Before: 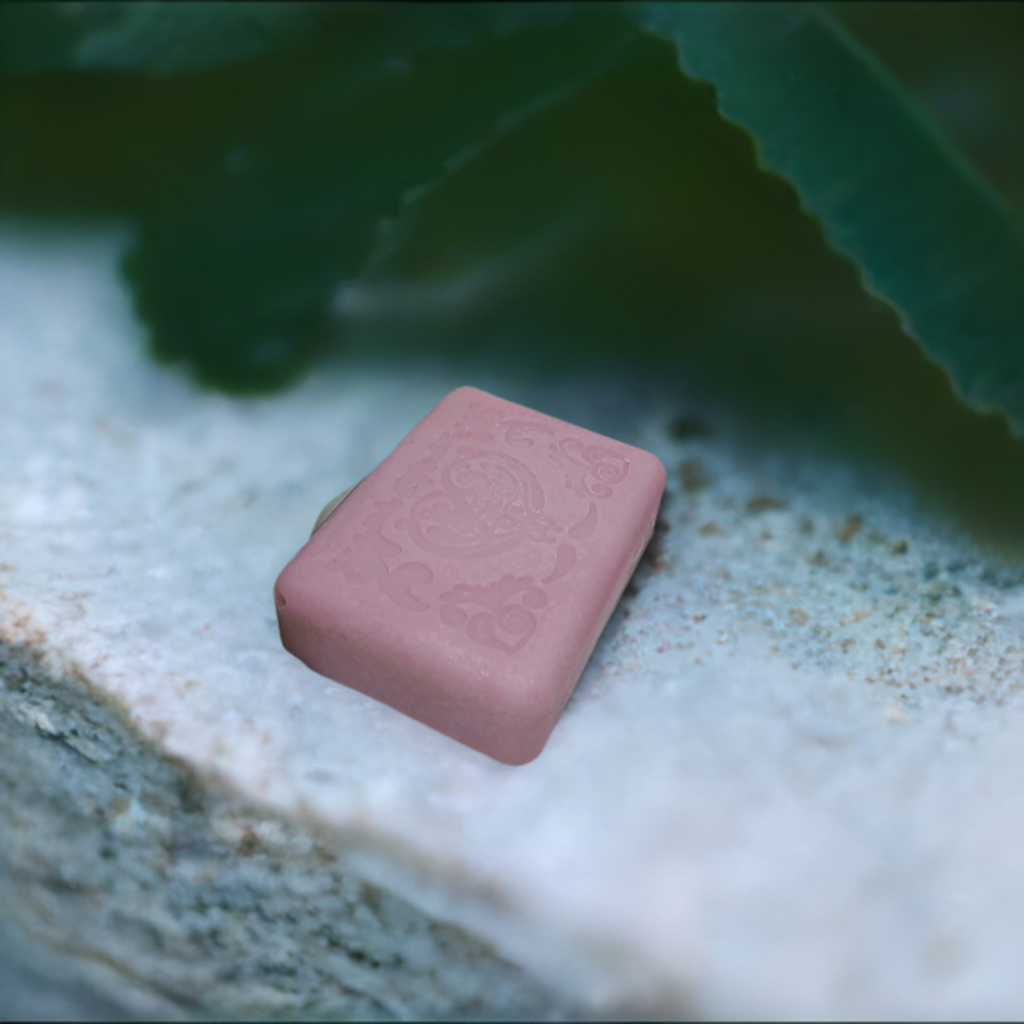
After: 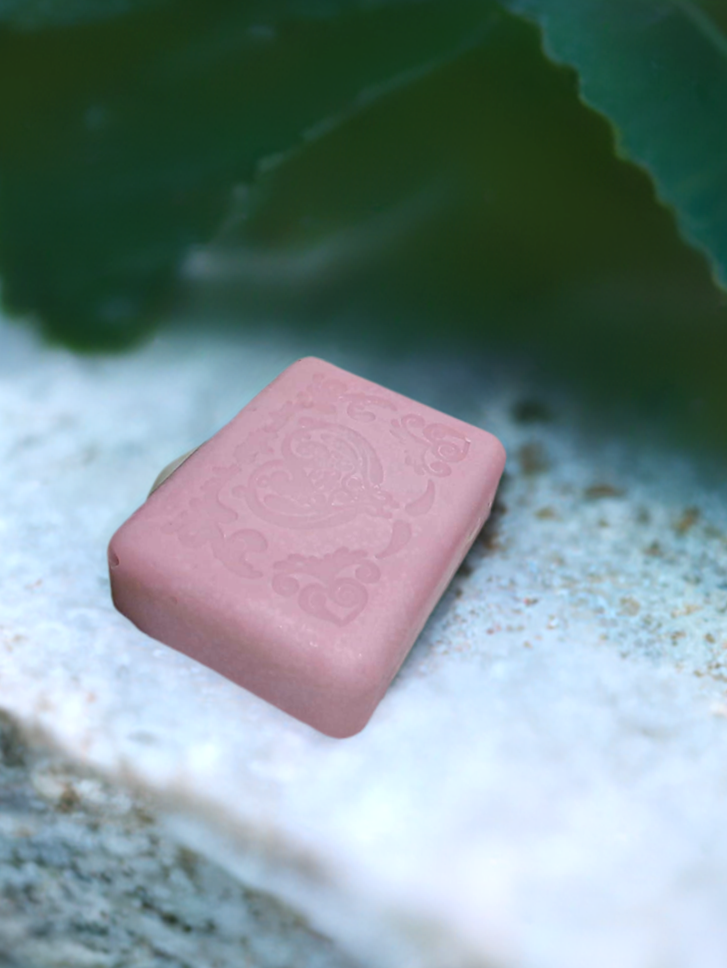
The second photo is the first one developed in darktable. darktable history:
crop and rotate: angle -3.31°, left 13.98%, top 0.043%, right 10.957%, bottom 0.044%
exposure: black level correction 0.001, exposure 0.499 EV, compensate exposure bias true, compensate highlight preservation false
